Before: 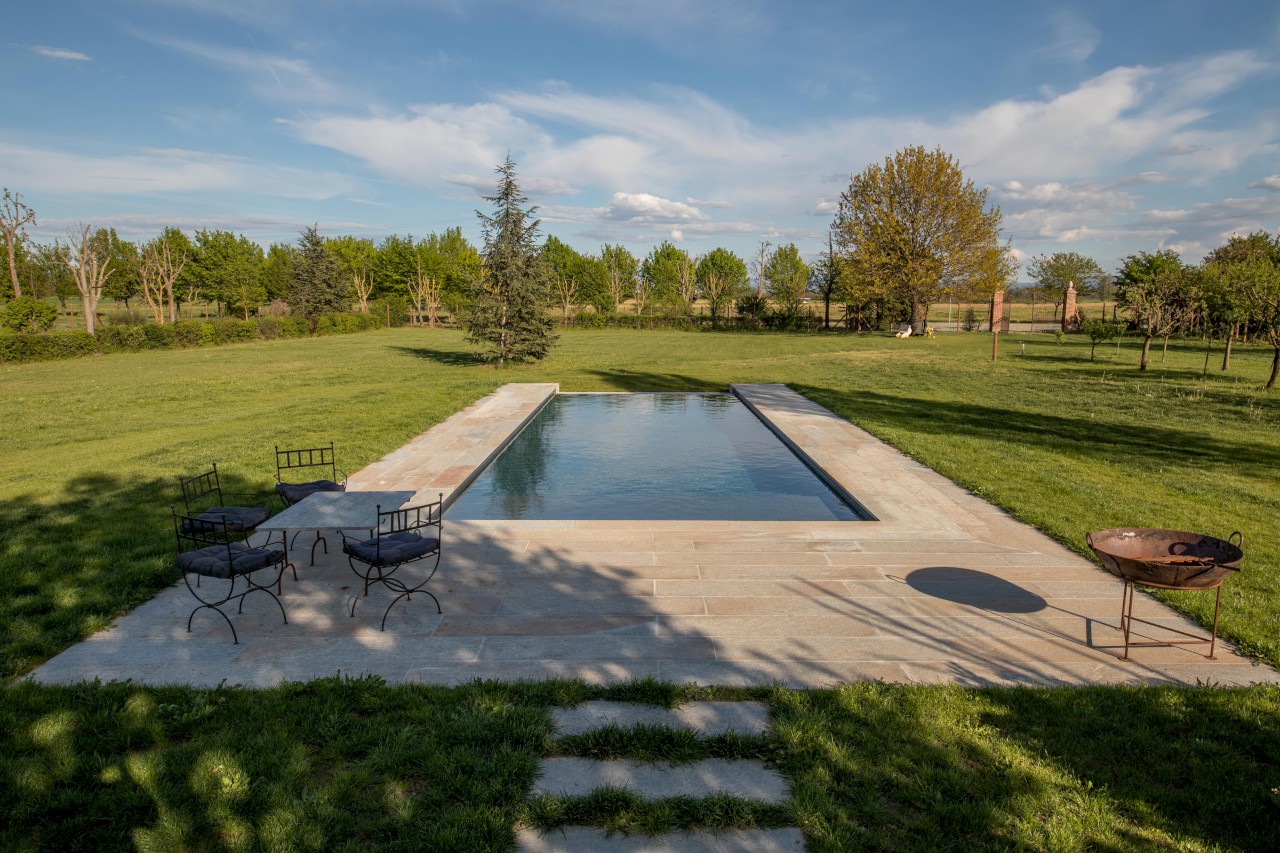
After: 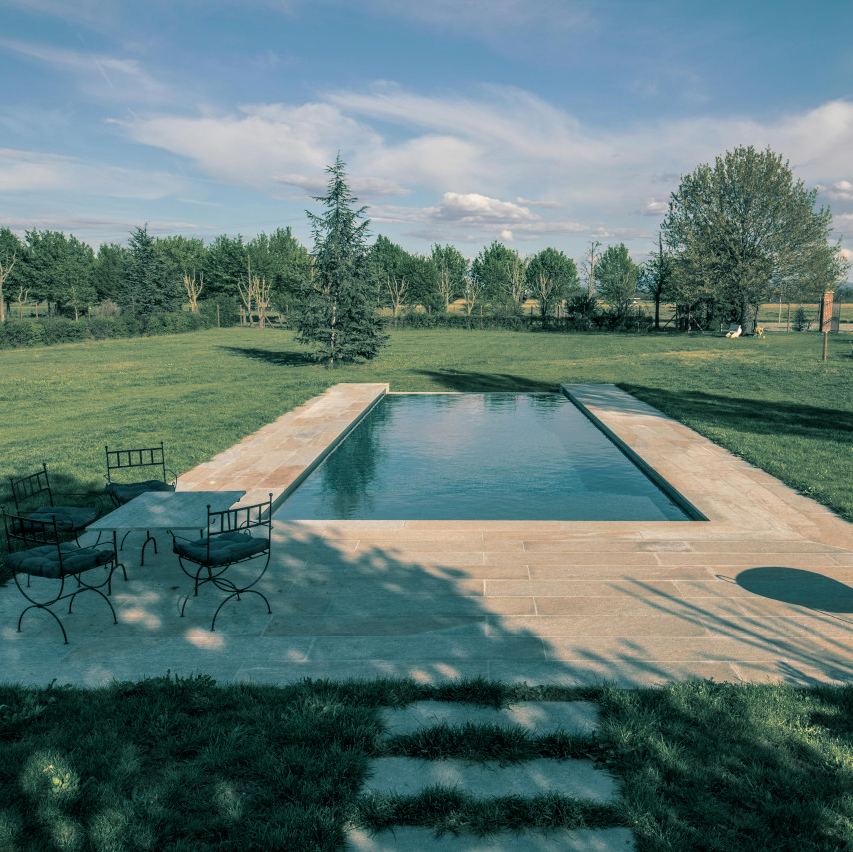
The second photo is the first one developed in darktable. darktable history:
tone equalizer: -8 EV -0.002 EV, -7 EV 0.005 EV, -6 EV -0.009 EV, -5 EV 0.011 EV, -4 EV -0.012 EV, -3 EV 0.007 EV, -2 EV -0.062 EV, -1 EV -0.293 EV, +0 EV -0.582 EV, smoothing diameter 2%, edges refinement/feathering 20, mask exposure compensation -1.57 EV, filter diffusion 5
split-toning: shadows › hue 186.43°, highlights › hue 49.29°, compress 30.29%
crop and rotate: left 13.342%, right 19.991%
shadows and highlights: shadows 0, highlights 40
